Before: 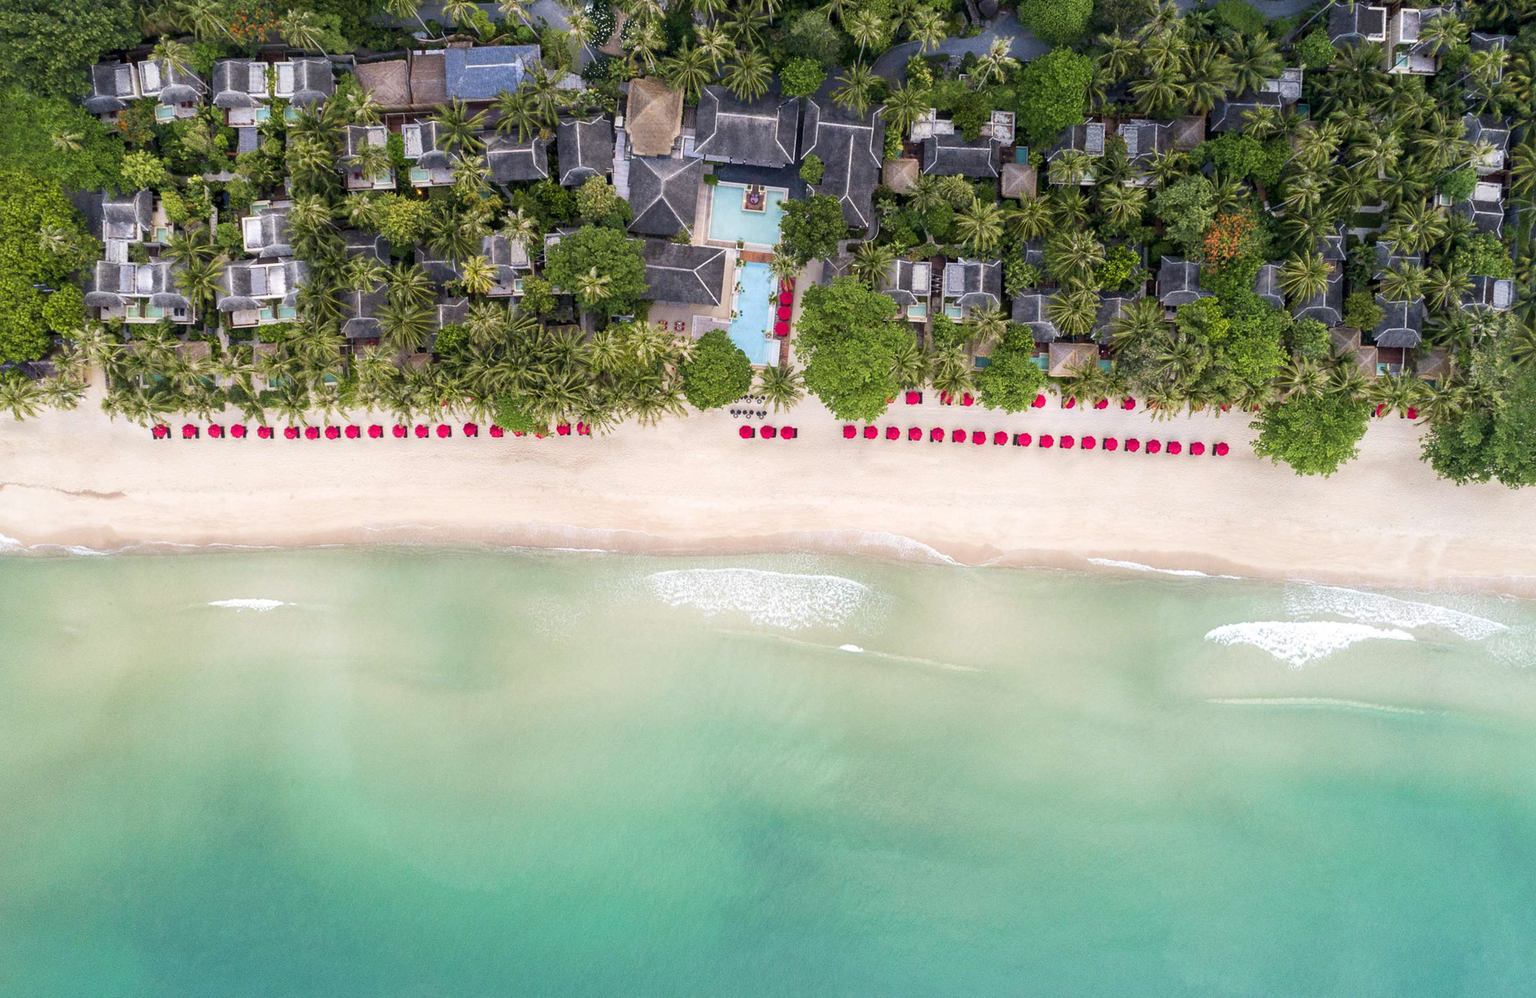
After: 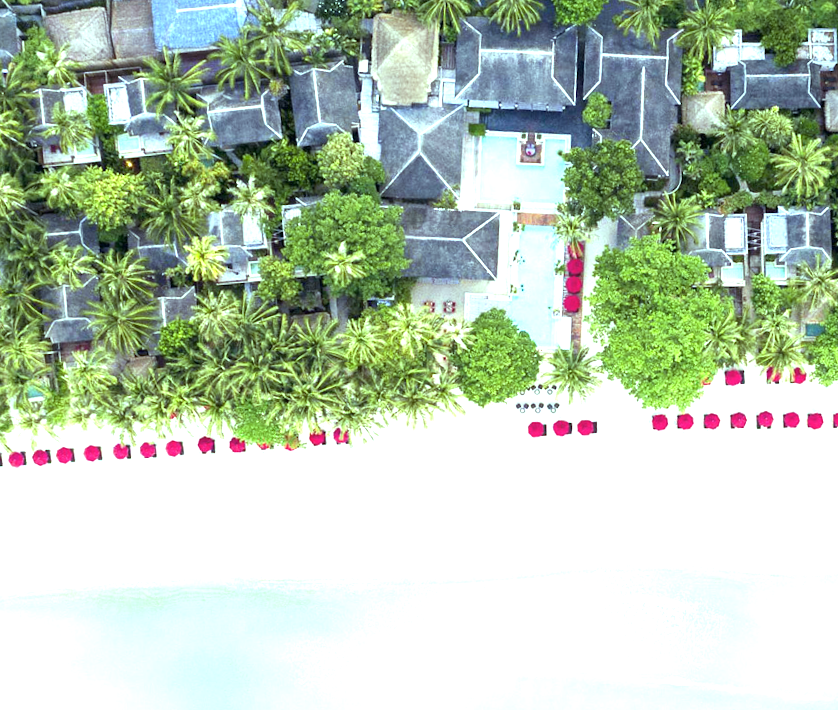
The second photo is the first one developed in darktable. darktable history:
exposure: black level correction 0, exposure 1.2 EV, compensate exposure bias true, compensate highlight preservation false
color balance: mode lift, gamma, gain (sRGB), lift [0.997, 0.979, 1.021, 1.011], gamma [1, 1.084, 0.916, 0.998], gain [1, 0.87, 1.13, 1.101], contrast 4.55%, contrast fulcrum 38.24%, output saturation 104.09%
rotate and perspective: rotation -3.18°, automatic cropping off
color zones: curves: ch0 [(0.068, 0.464) (0.25, 0.5) (0.48, 0.508) (0.75, 0.536) (0.886, 0.476) (0.967, 0.456)]; ch1 [(0.066, 0.456) (0.25, 0.5) (0.616, 0.508) (0.746, 0.56) (0.934, 0.444)]
crop: left 20.248%, top 10.86%, right 35.675%, bottom 34.321%
